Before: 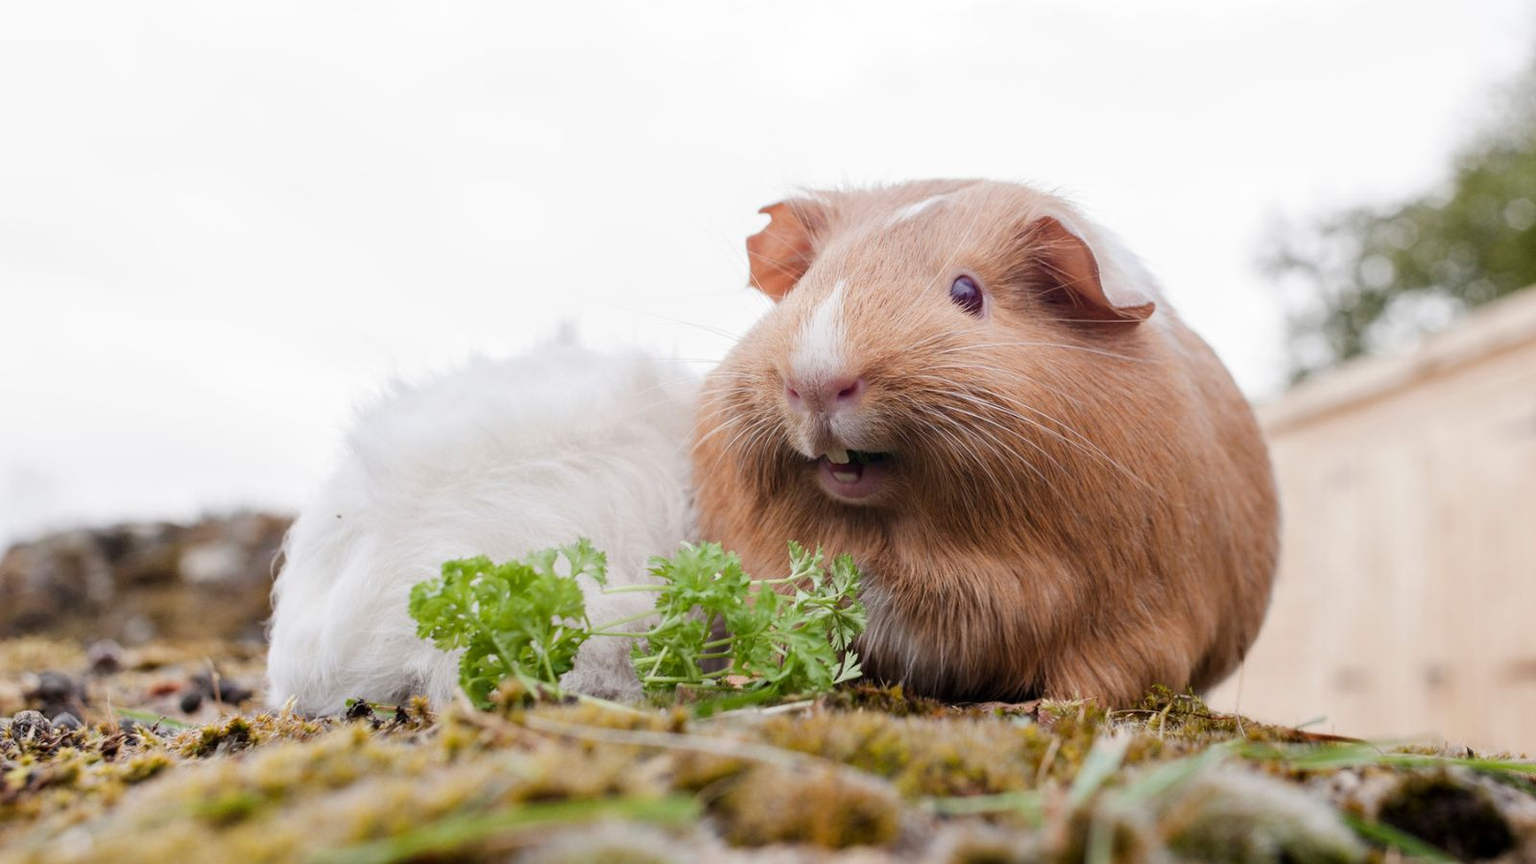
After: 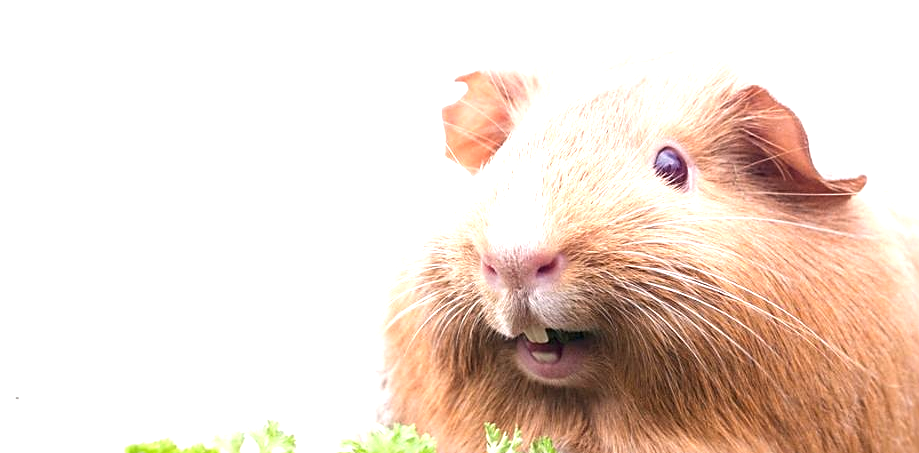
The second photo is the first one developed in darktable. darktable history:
exposure: black level correction 0, exposure 1.286 EV, compensate highlight preservation false
crop: left 21.016%, top 15.614%, right 21.54%, bottom 34.041%
sharpen: on, module defaults
